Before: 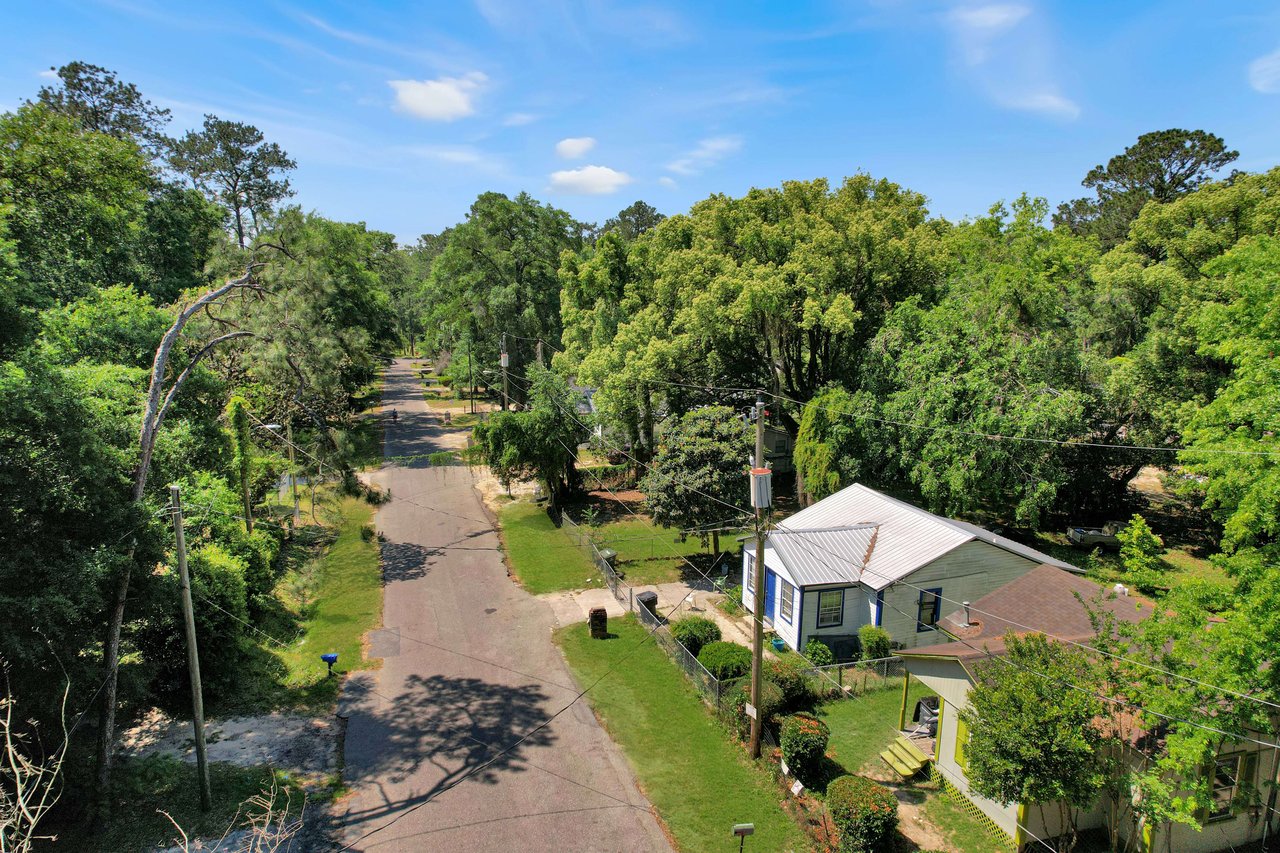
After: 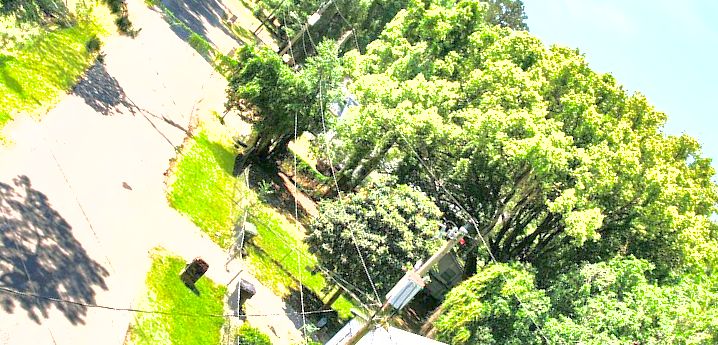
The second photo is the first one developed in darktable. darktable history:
shadows and highlights: on, module defaults
crop and rotate: angle -44.94°, top 16.717%, right 0.789%, bottom 11.735%
exposure: exposure 1.999 EV, compensate highlight preservation false
